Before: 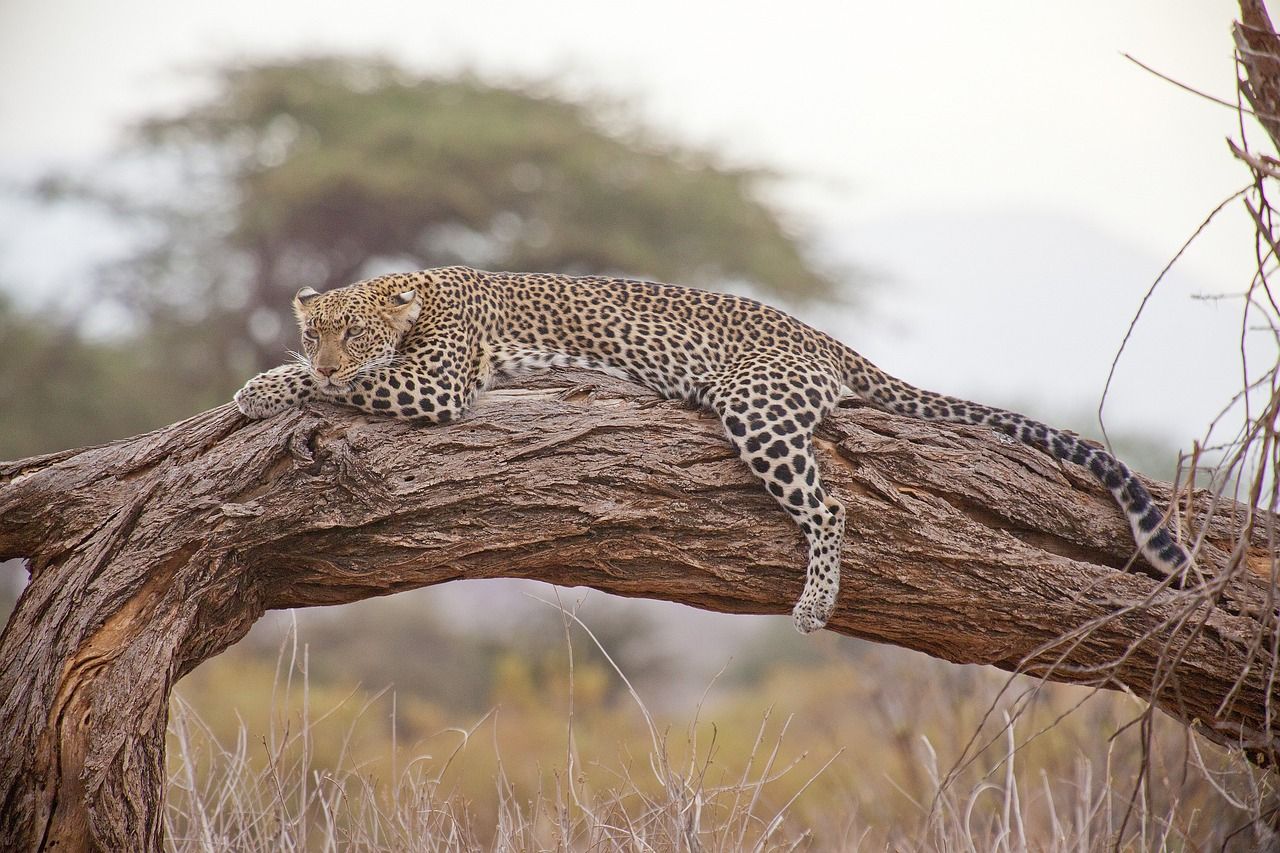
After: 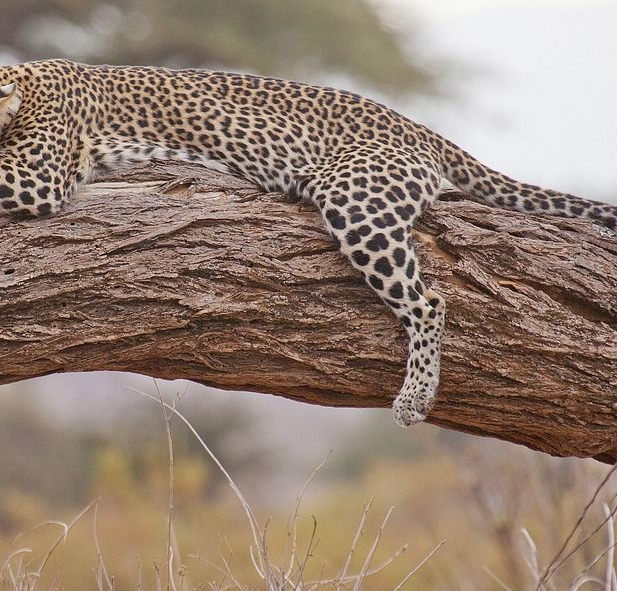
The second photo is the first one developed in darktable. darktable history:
crop: left 31.321%, top 24.375%, right 20.425%, bottom 6.272%
